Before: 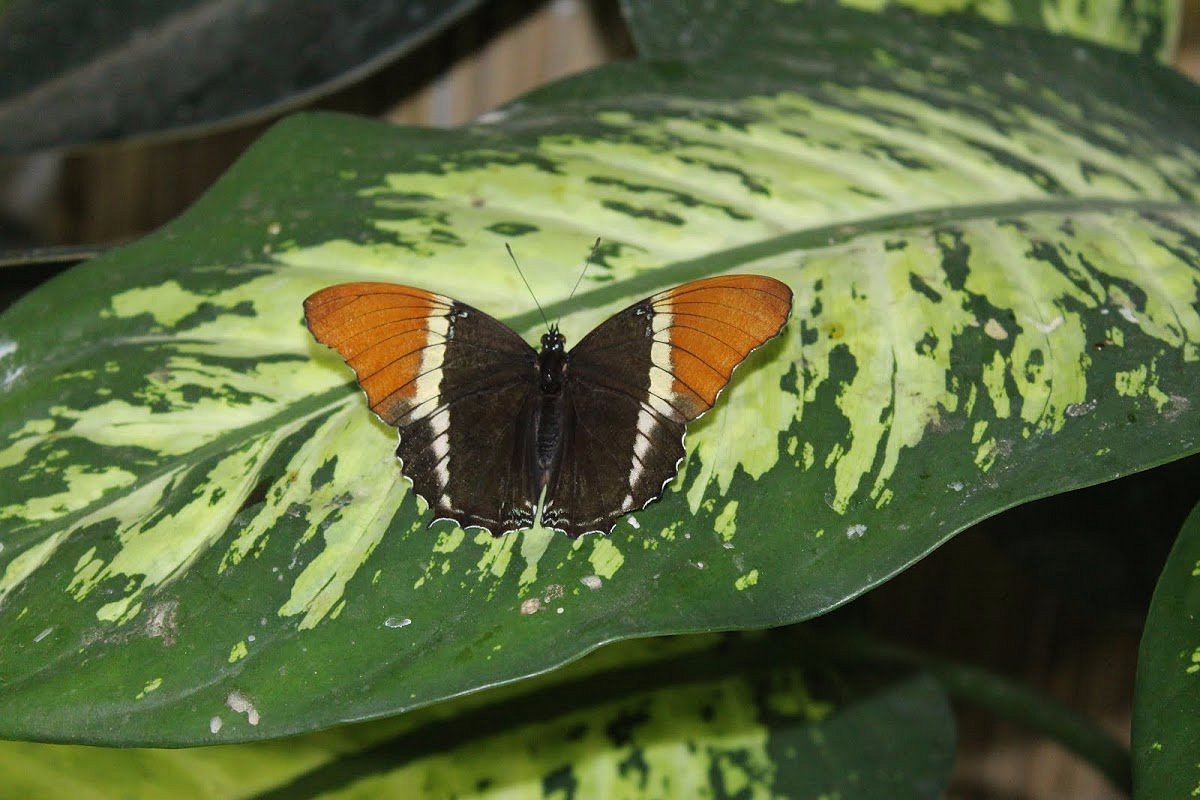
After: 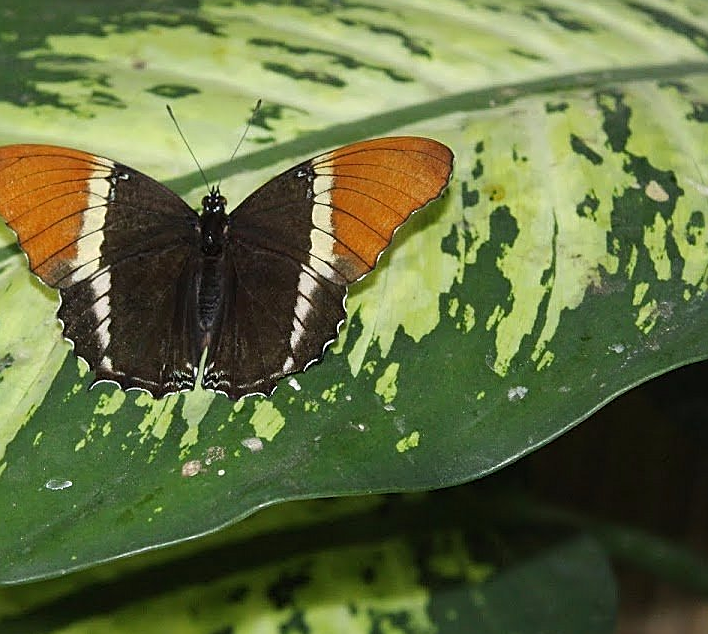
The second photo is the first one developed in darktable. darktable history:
sharpen: on, module defaults
crop and rotate: left 28.312%, top 17.326%, right 12.673%, bottom 3.373%
